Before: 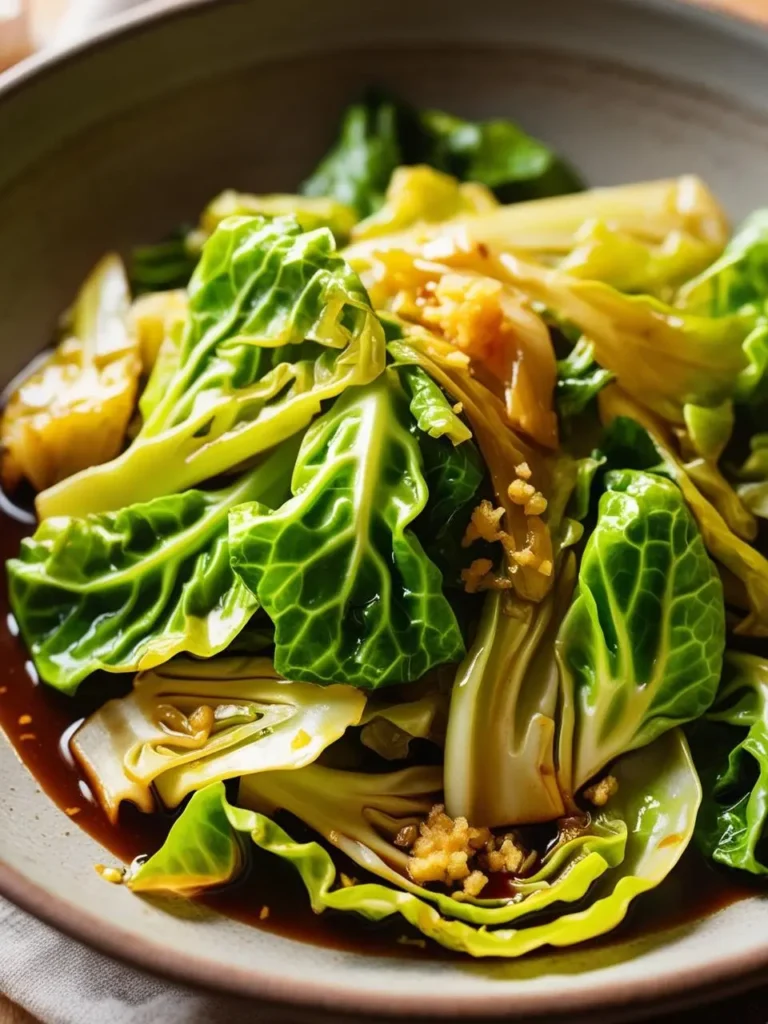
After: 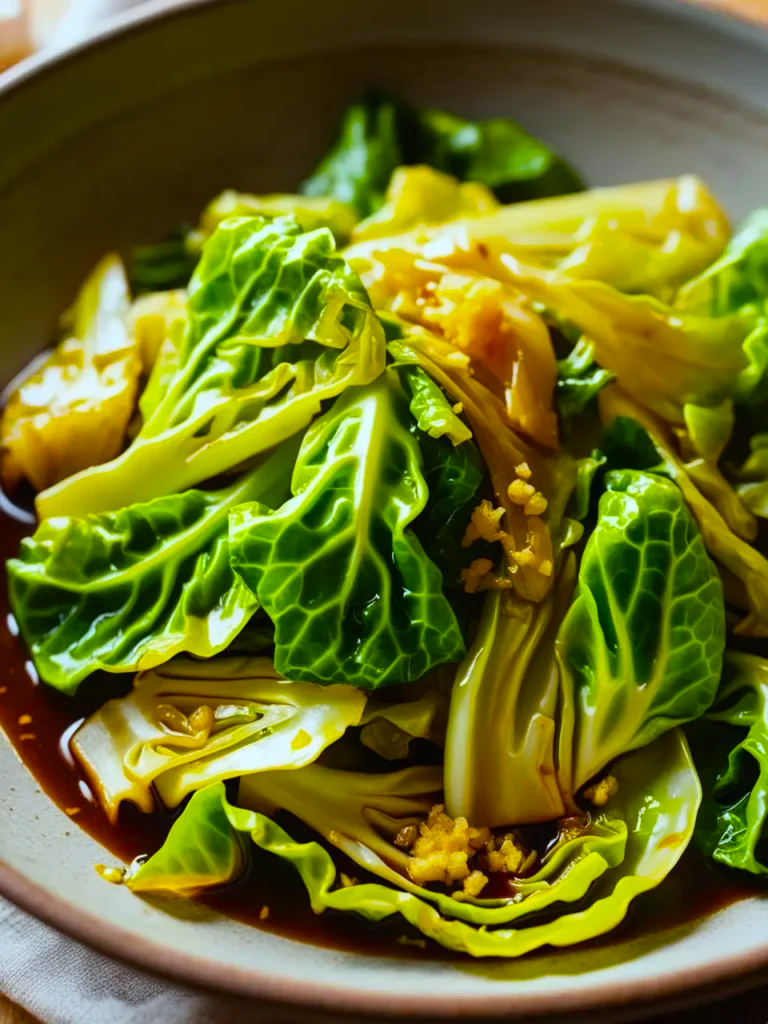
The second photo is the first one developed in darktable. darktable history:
color balance rgb: linear chroma grading › global chroma 15%, perceptual saturation grading › global saturation 30%
white balance: red 0.925, blue 1.046
